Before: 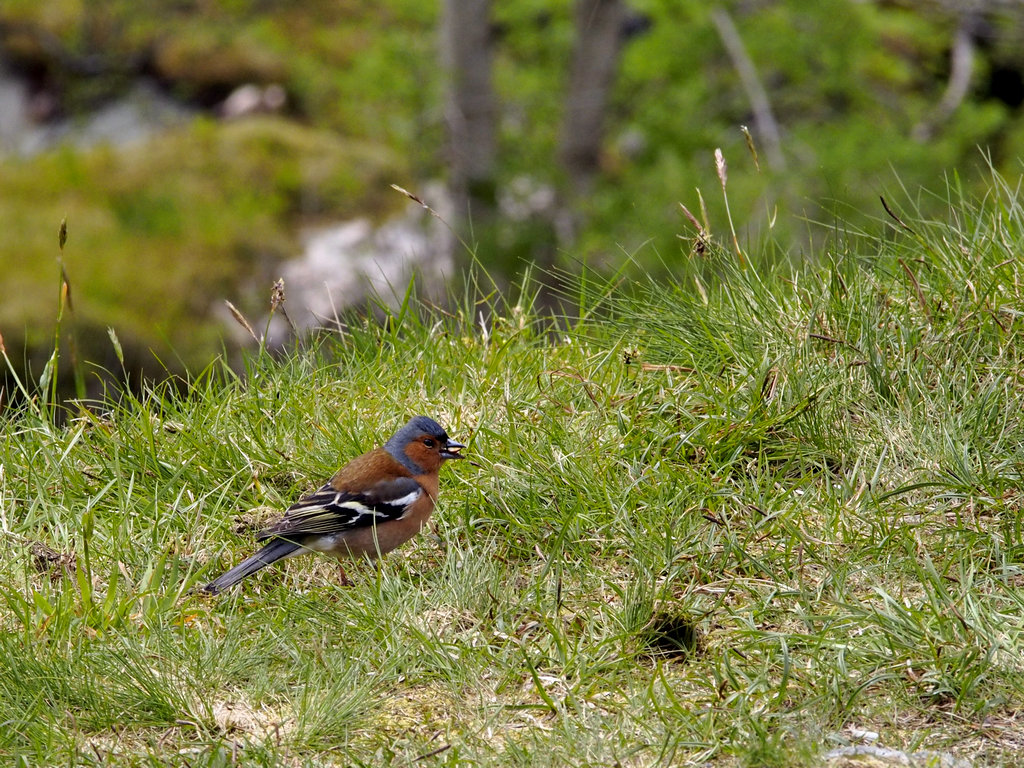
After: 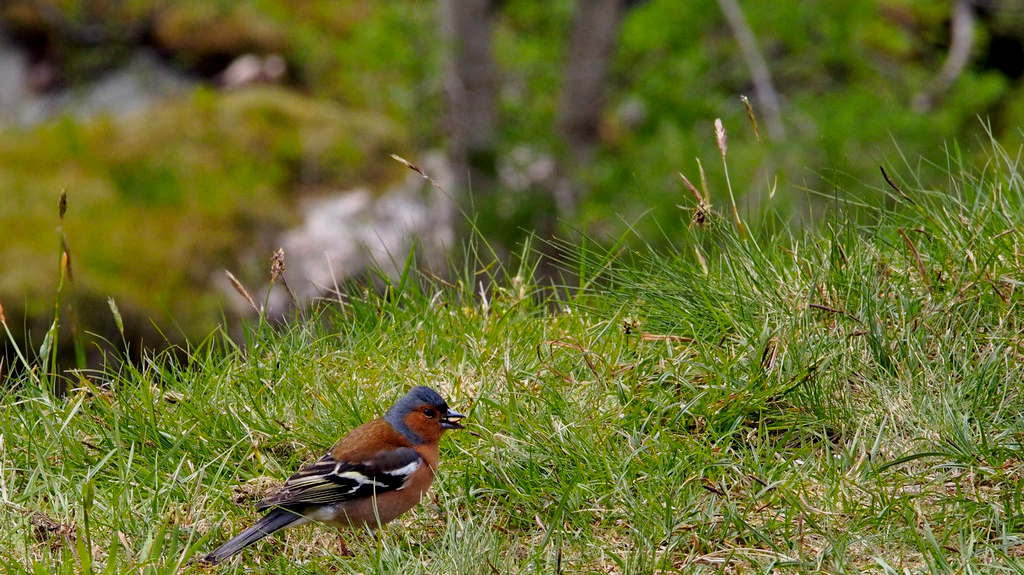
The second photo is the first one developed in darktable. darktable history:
crop: top 4.031%, bottom 20.998%
exposure: exposure -0.254 EV, compensate highlight preservation false
